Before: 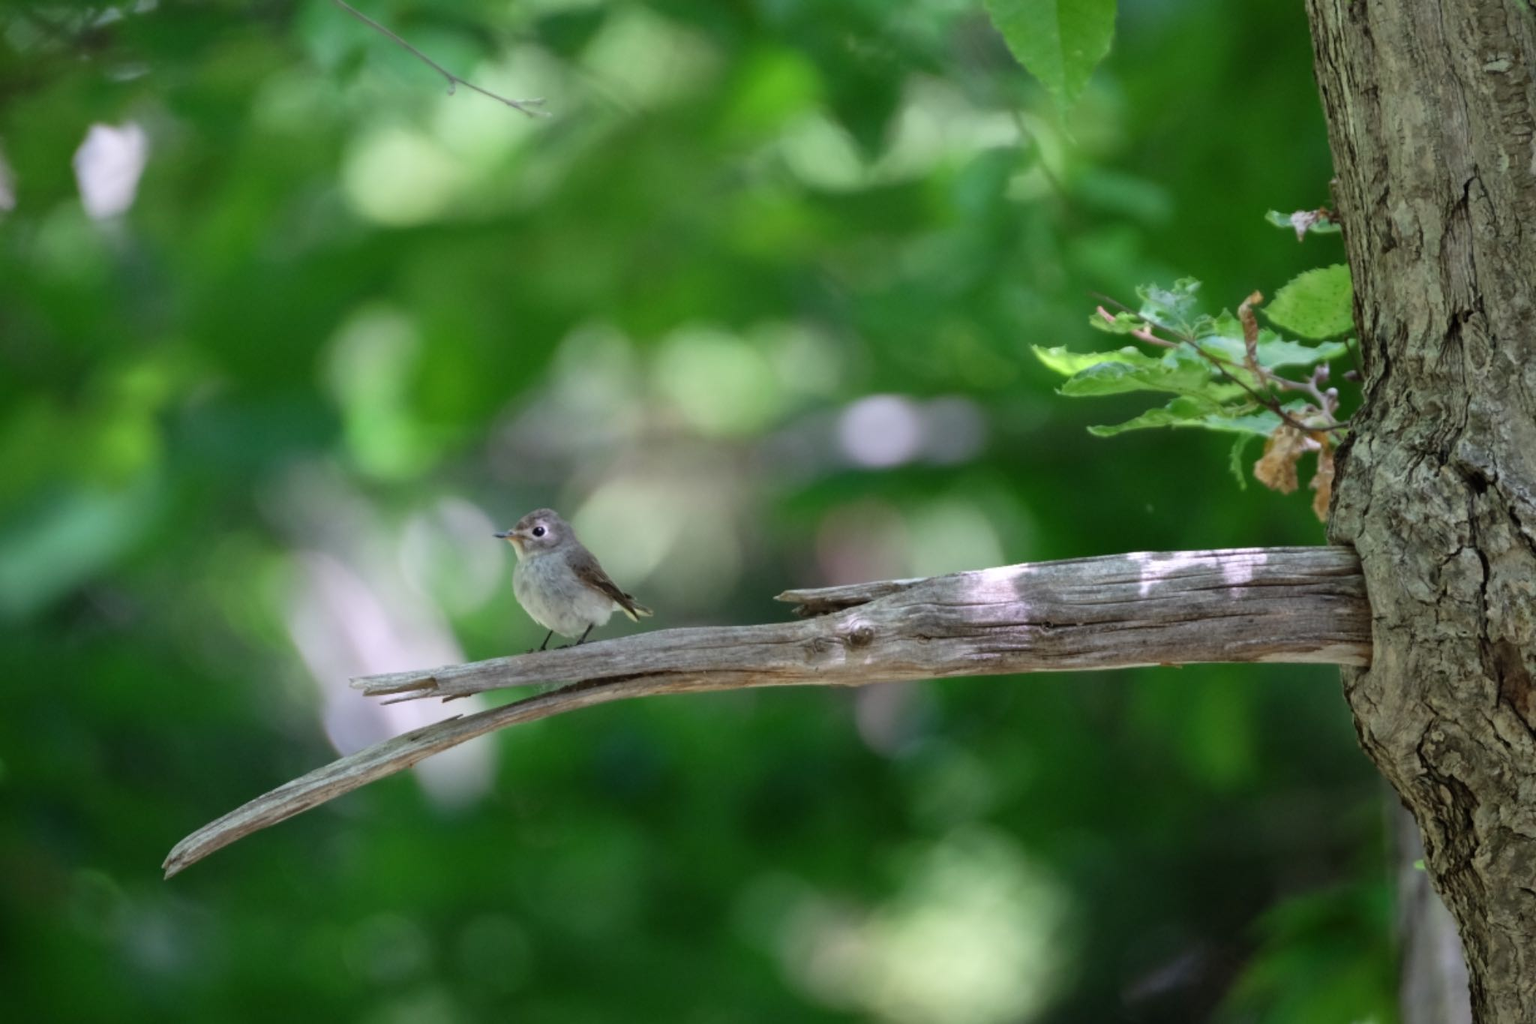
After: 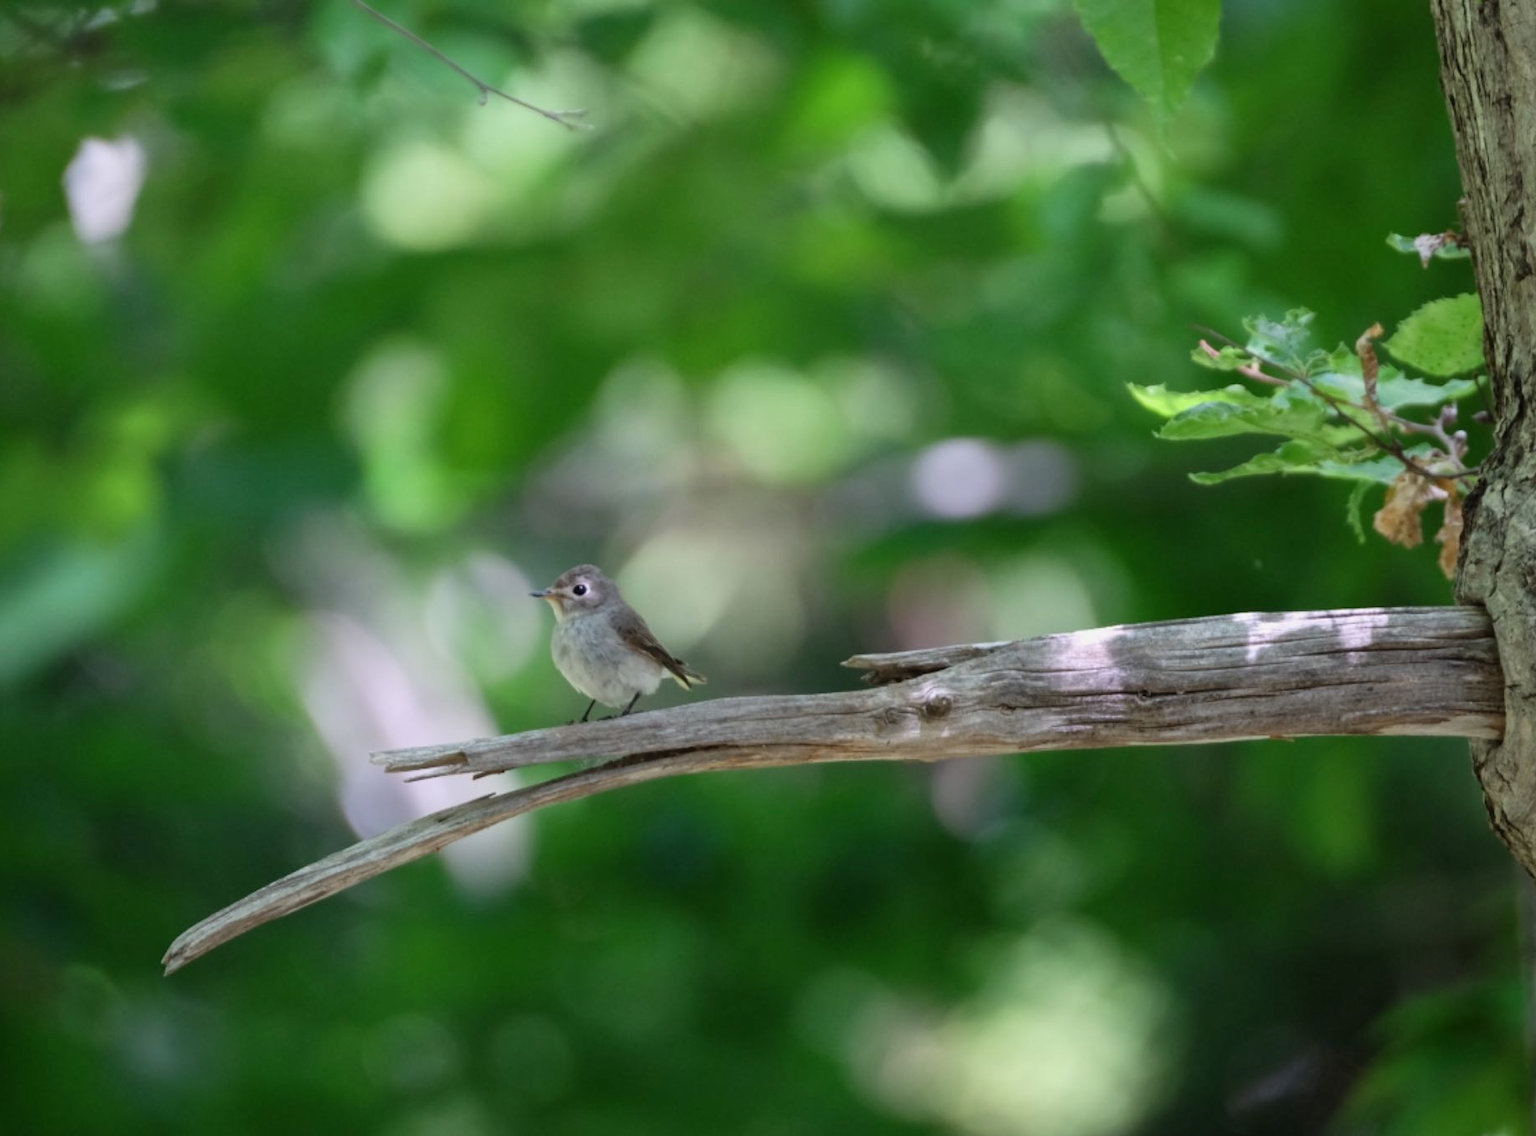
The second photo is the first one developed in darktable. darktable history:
exposure: exposure -0.151 EV, compensate highlight preservation false
crop and rotate: left 1.088%, right 8.807%
base curve: curves: ch0 [(0, 0) (0.472, 0.508) (1, 1)]
